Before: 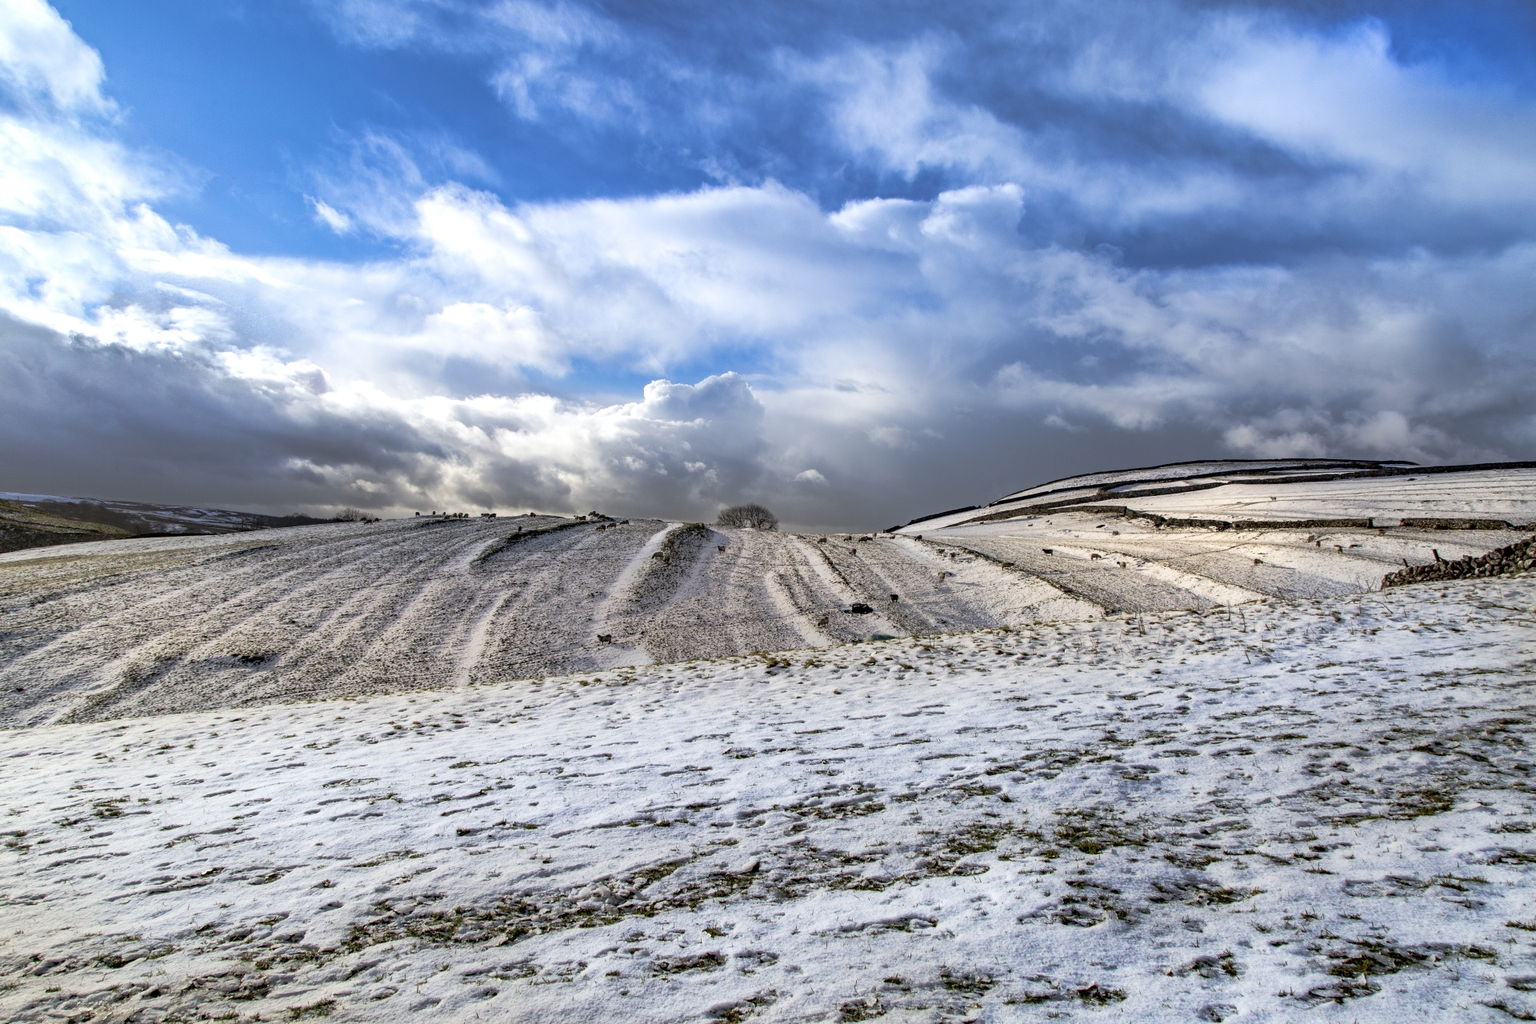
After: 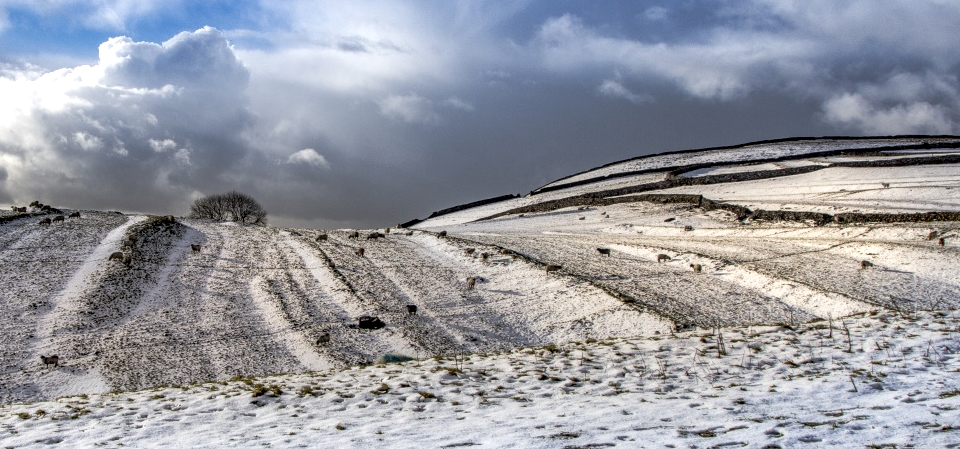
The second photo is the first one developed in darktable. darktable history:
crop: left 36.788%, top 34.292%, right 13.2%, bottom 30.559%
local contrast: highlights 62%, detail 143%, midtone range 0.422
